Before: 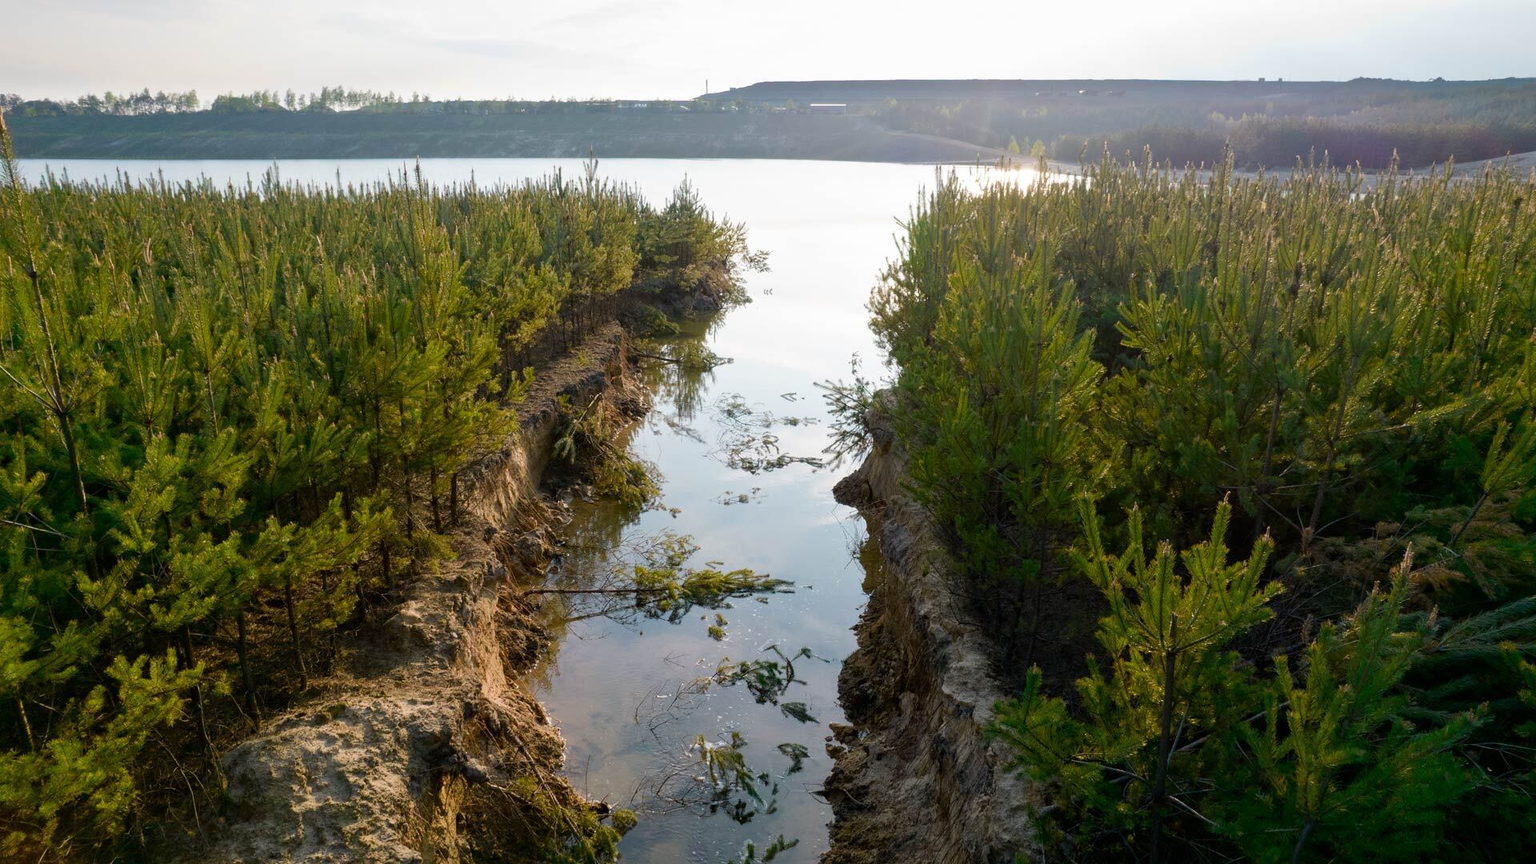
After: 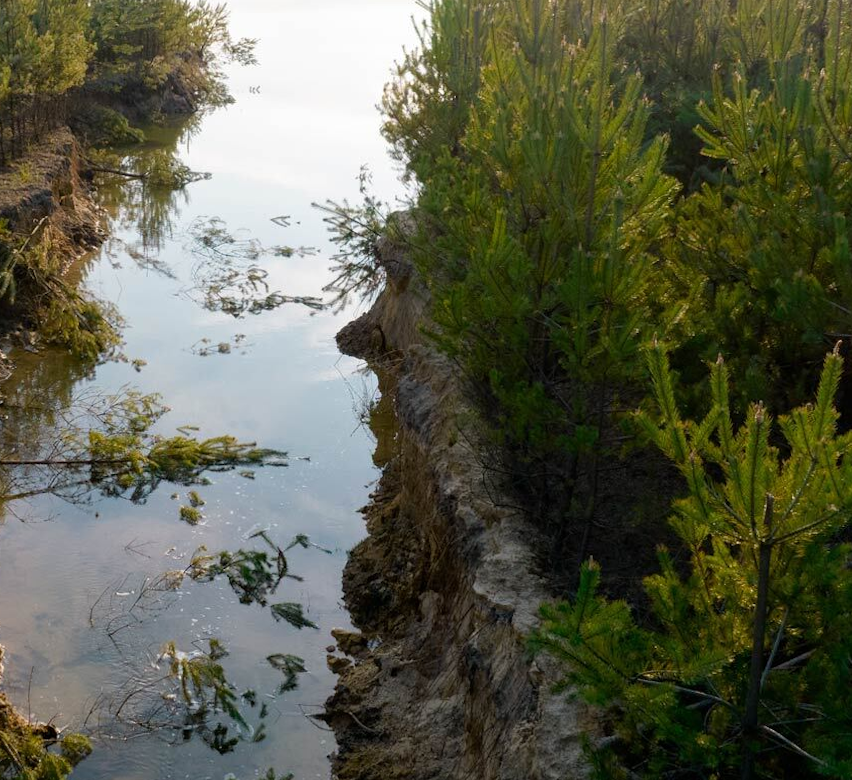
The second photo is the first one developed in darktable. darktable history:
crop: left 35.432%, top 26.233%, right 20.145%, bottom 3.432%
rotate and perspective: lens shift (horizontal) -0.055, automatic cropping off
